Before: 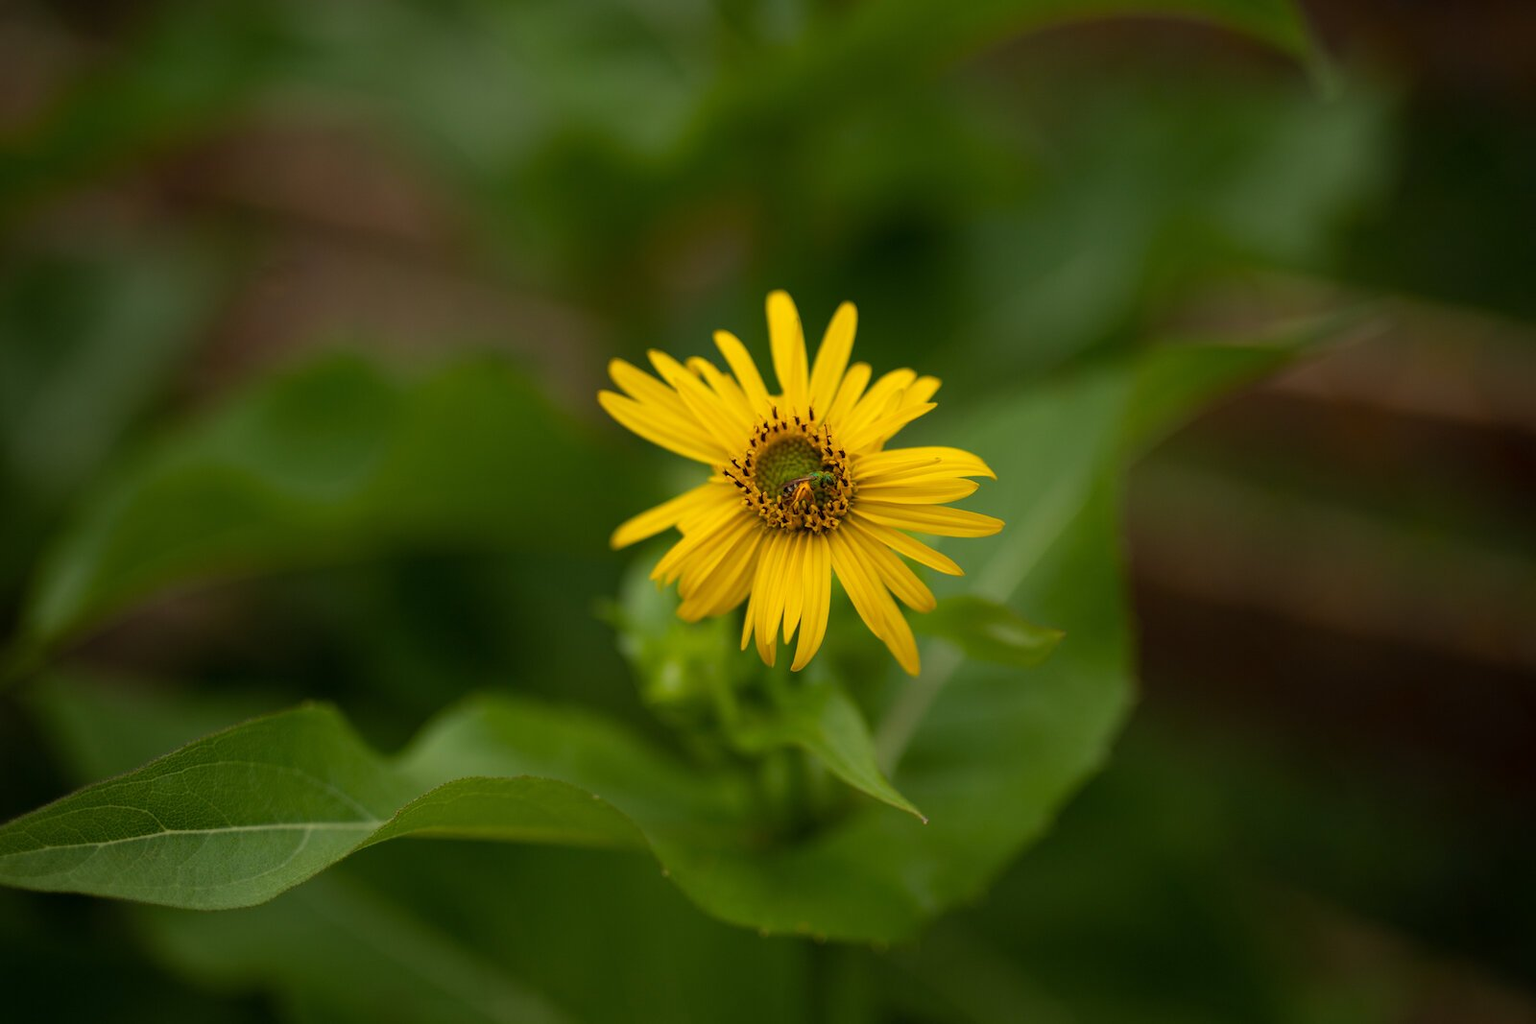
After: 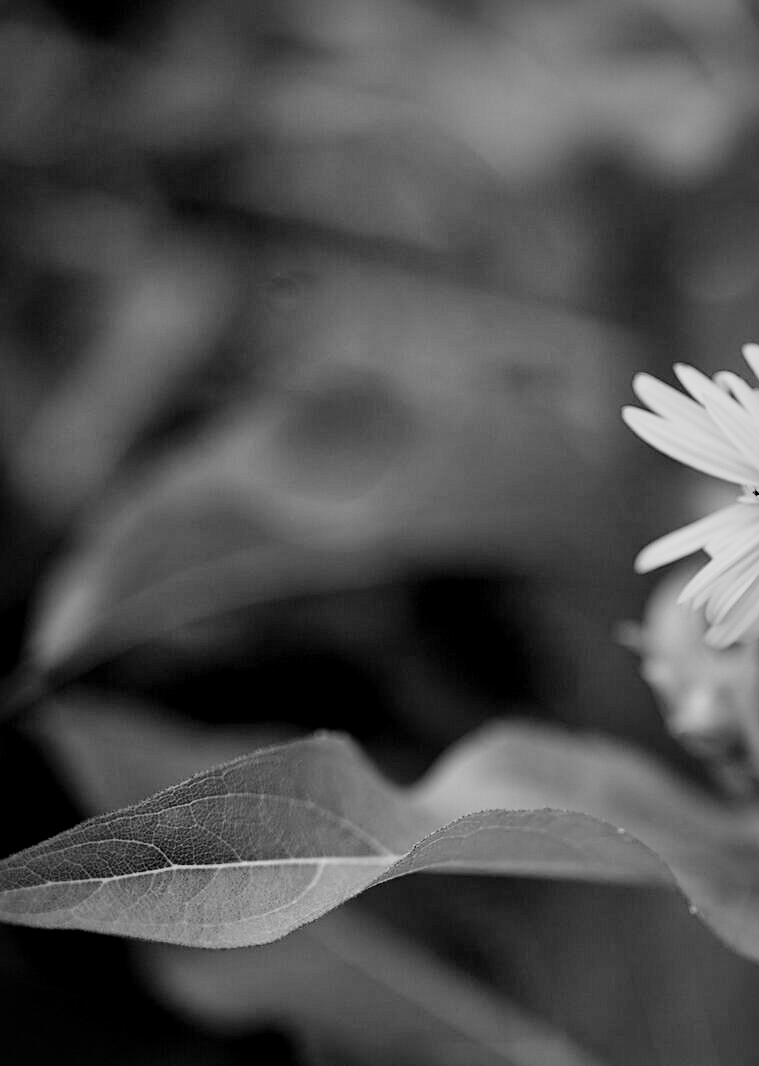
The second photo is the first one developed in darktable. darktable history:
filmic rgb: black relative exposure -6.09 EV, white relative exposure 6.96 EV, threshold 3.05 EV, hardness 2.26, add noise in highlights 0.001, preserve chrominance no, color science v3 (2019), use custom middle-gray values true, contrast in highlights soft, enable highlight reconstruction true
crop and rotate: left 0.008%, top 0%, right 52.501%
sharpen: on, module defaults
local contrast: mode bilateral grid, contrast 26, coarseness 48, detail 152%, midtone range 0.2
exposure: black level correction 0, exposure 0.69 EV, compensate exposure bias true, compensate highlight preservation false
color balance rgb: shadows lift › luminance -19.731%, highlights gain › luminance 17.383%, perceptual saturation grading › global saturation 29.849%
color calibration: output gray [0.18, 0.41, 0.41, 0], gray › normalize channels true, illuminant as shot in camera, x 0.358, y 0.373, temperature 4628.91 K, gamut compression 0.009
contrast brightness saturation: brightness 0.184, saturation -0.5
